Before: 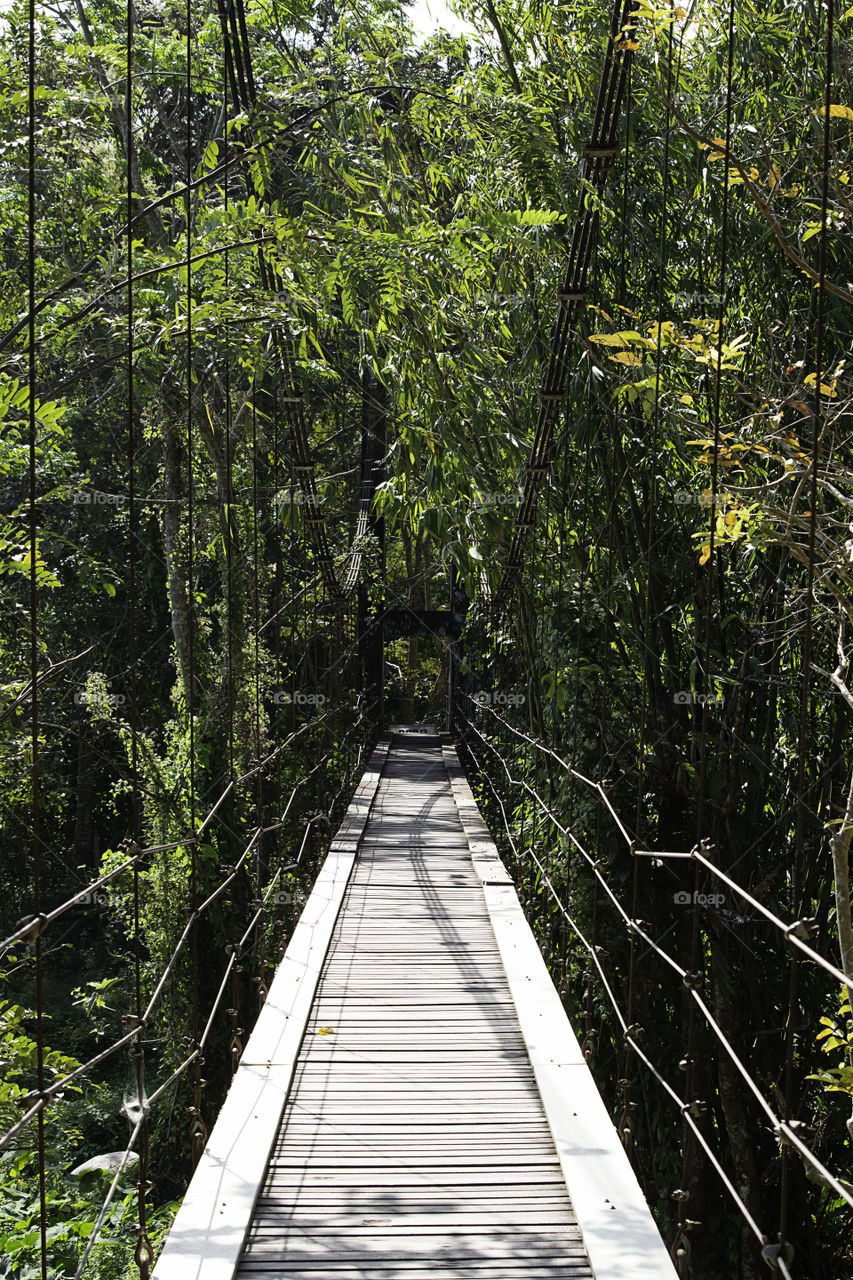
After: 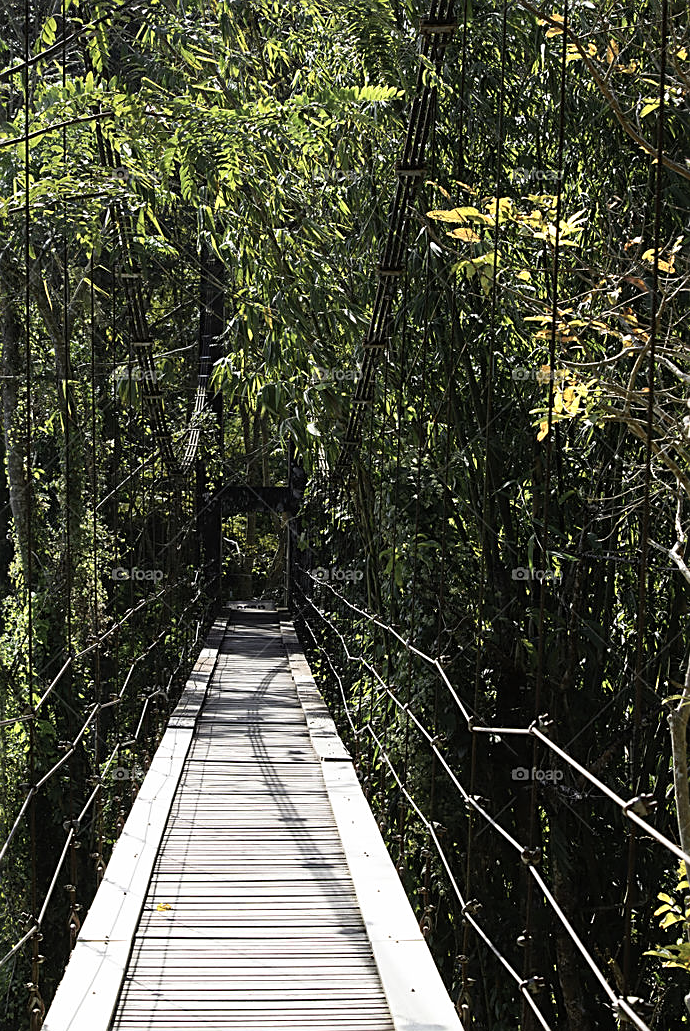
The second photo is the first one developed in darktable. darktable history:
sharpen: on, module defaults
color zones: curves: ch0 [(0.018, 0.548) (0.197, 0.654) (0.425, 0.447) (0.605, 0.658) (0.732, 0.579)]; ch1 [(0.105, 0.531) (0.224, 0.531) (0.386, 0.39) (0.618, 0.456) (0.732, 0.456) (0.956, 0.421)]; ch2 [(0.039, 0.583) (0.215, 0.465) (0.399, 0.544) (0.465, 0.548) (0.614, 0.447) (0.724, 0.43) (0.882, 0.623) (0.956, 0.632)]
crop: left 19.047%, top 9.7%, right 0.001%, bottom 9.712%
